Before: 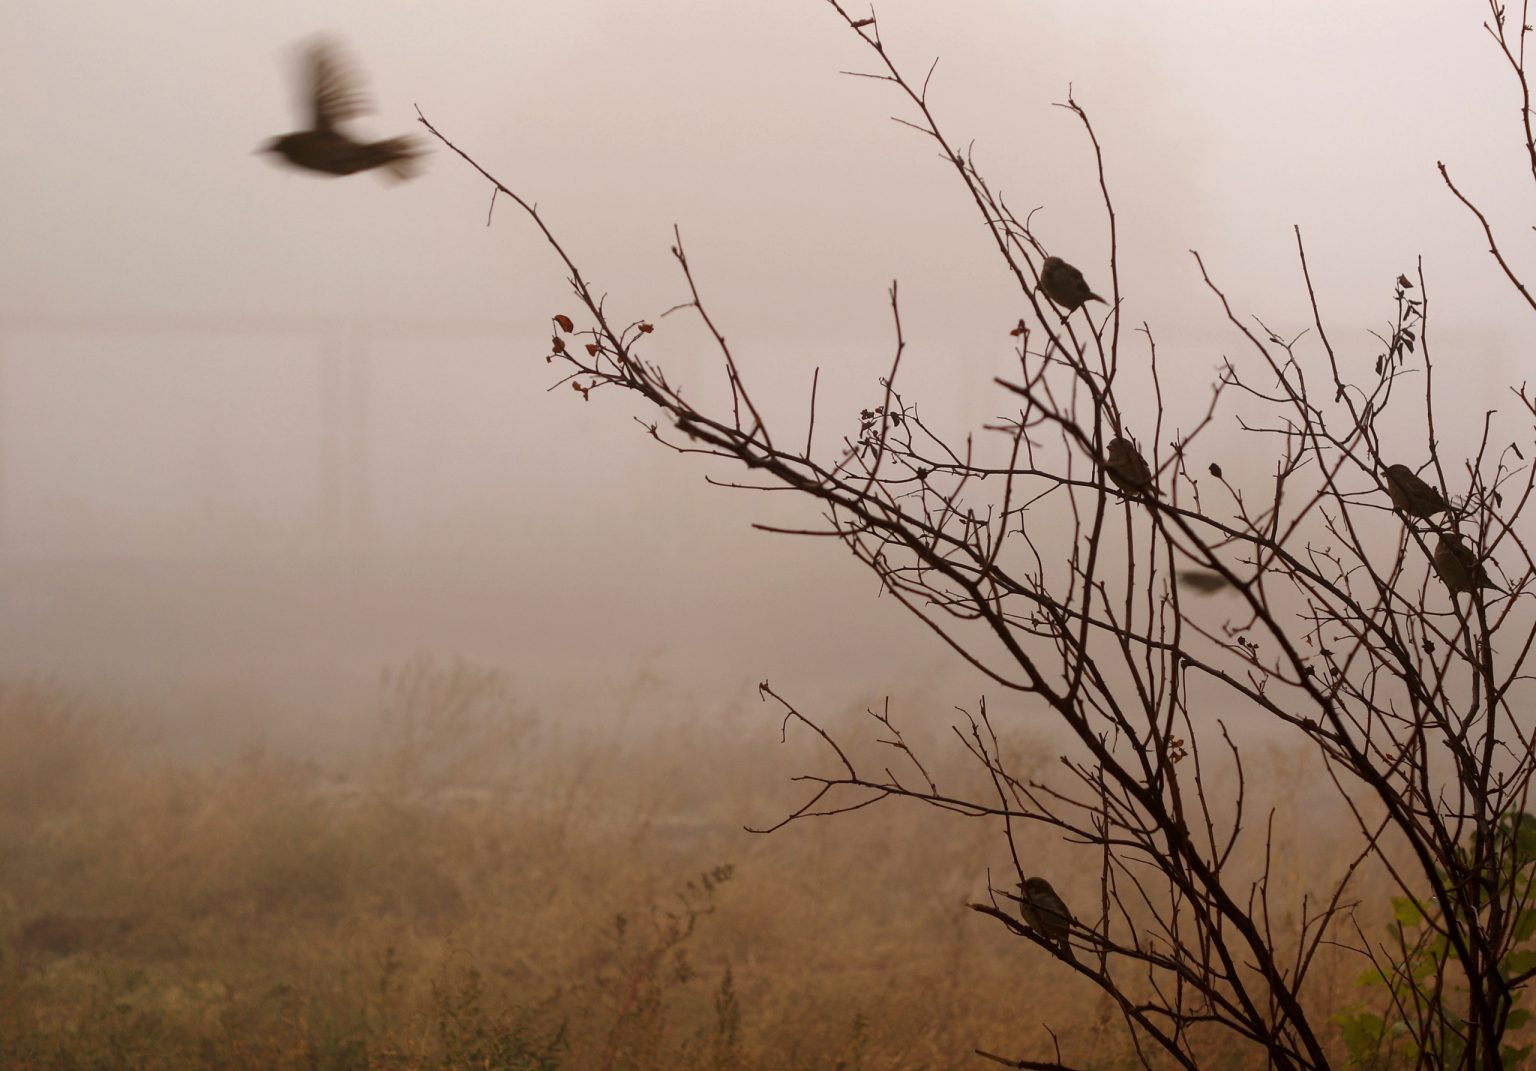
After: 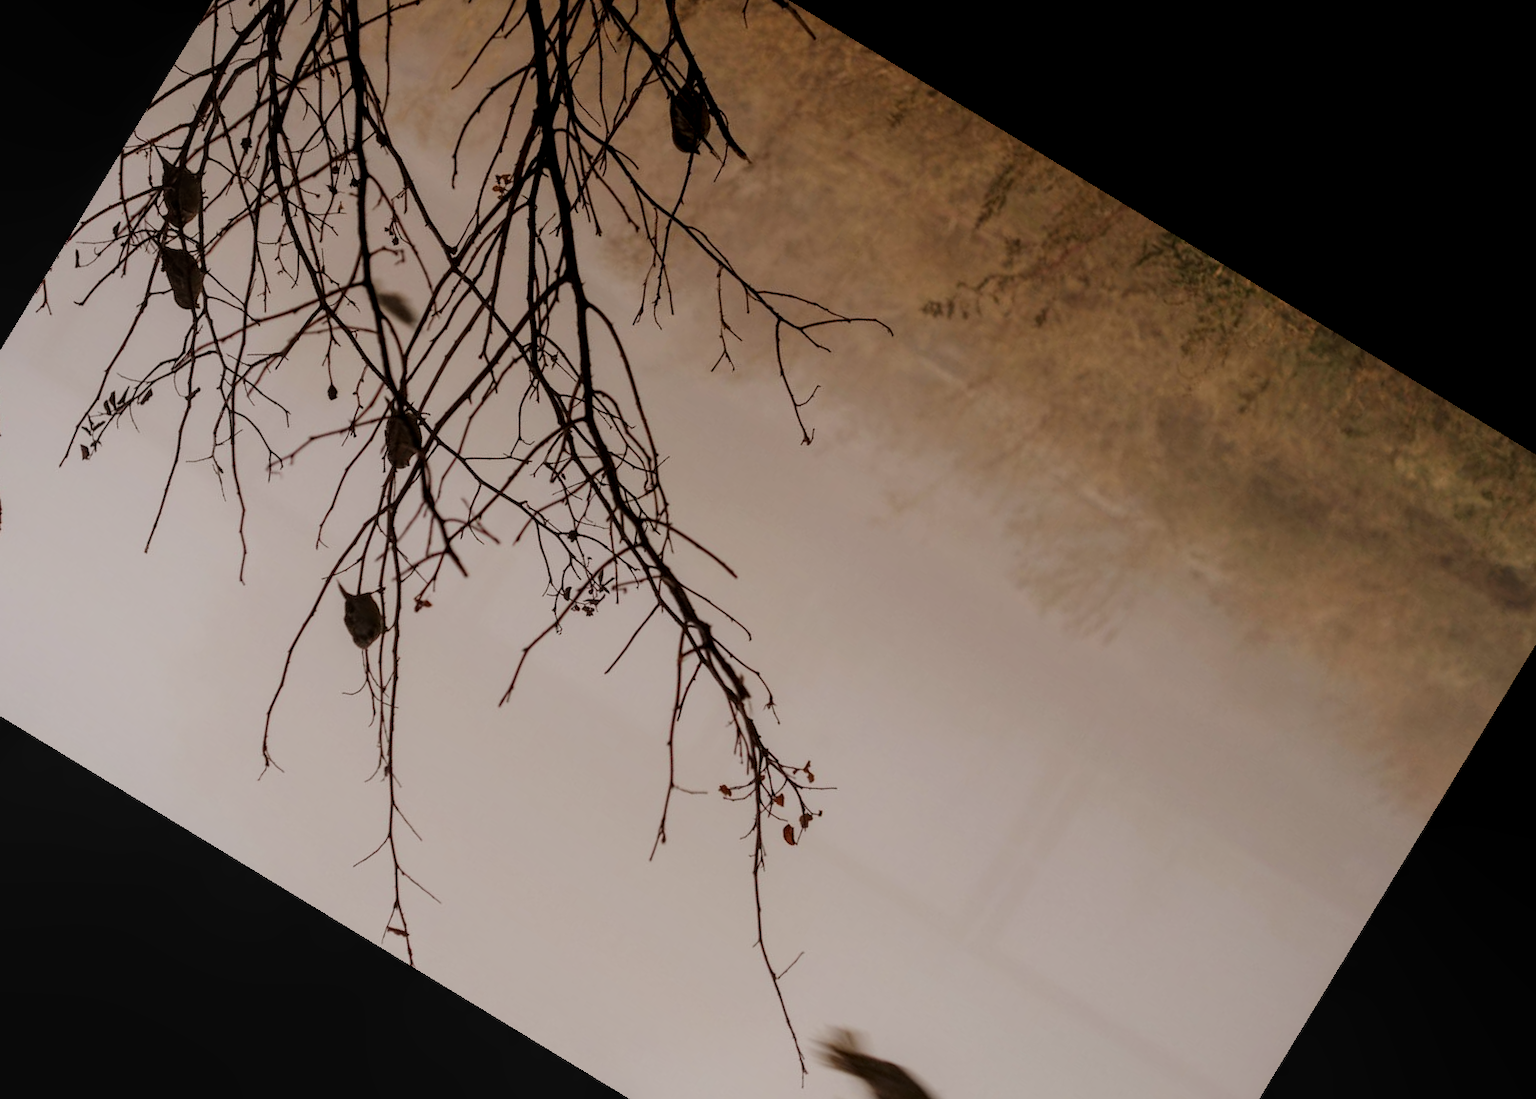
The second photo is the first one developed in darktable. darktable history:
crop and rotate: angle 148.68°, left 9.111%, top 15.603%, right 4.588%, bottom 17.041%
filmic rgb: black relative exposure -7.32 EV, white relative exposure 5.09 EV, hardness 3.2
local contrast: on, module defaults
